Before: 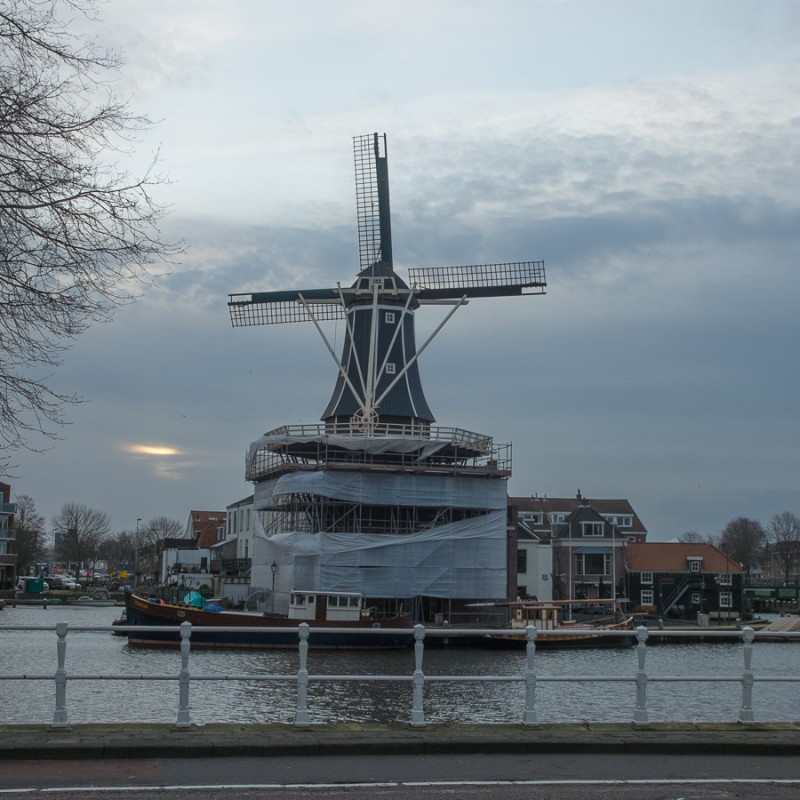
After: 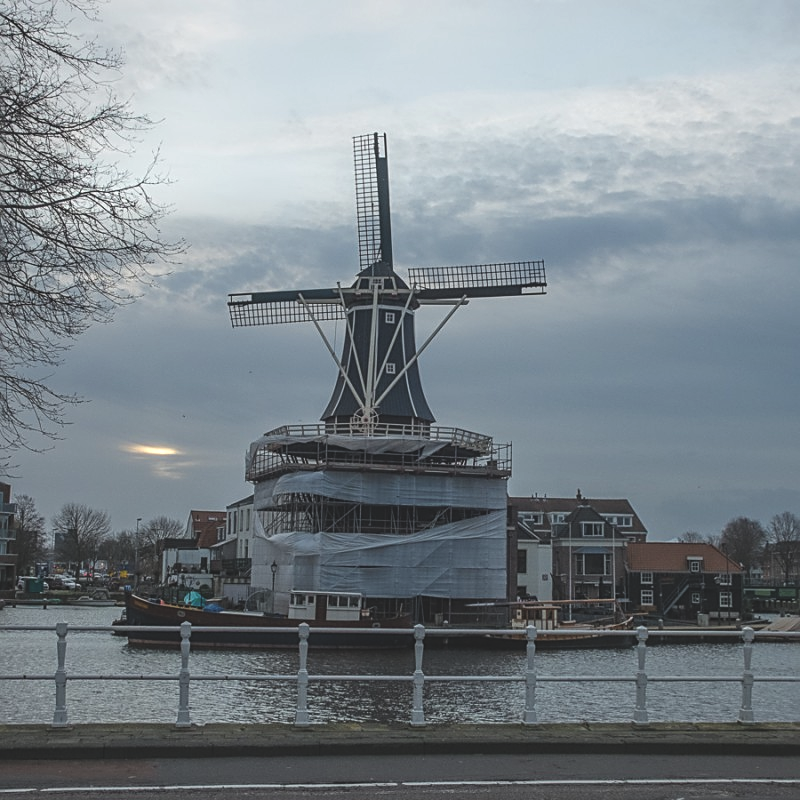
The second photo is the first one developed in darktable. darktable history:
sharpen: on, module defaults
exposure: black level correction -0.025, exposure -0.117 EV, compensate highlight preservation false
local contrast: detail 130%
